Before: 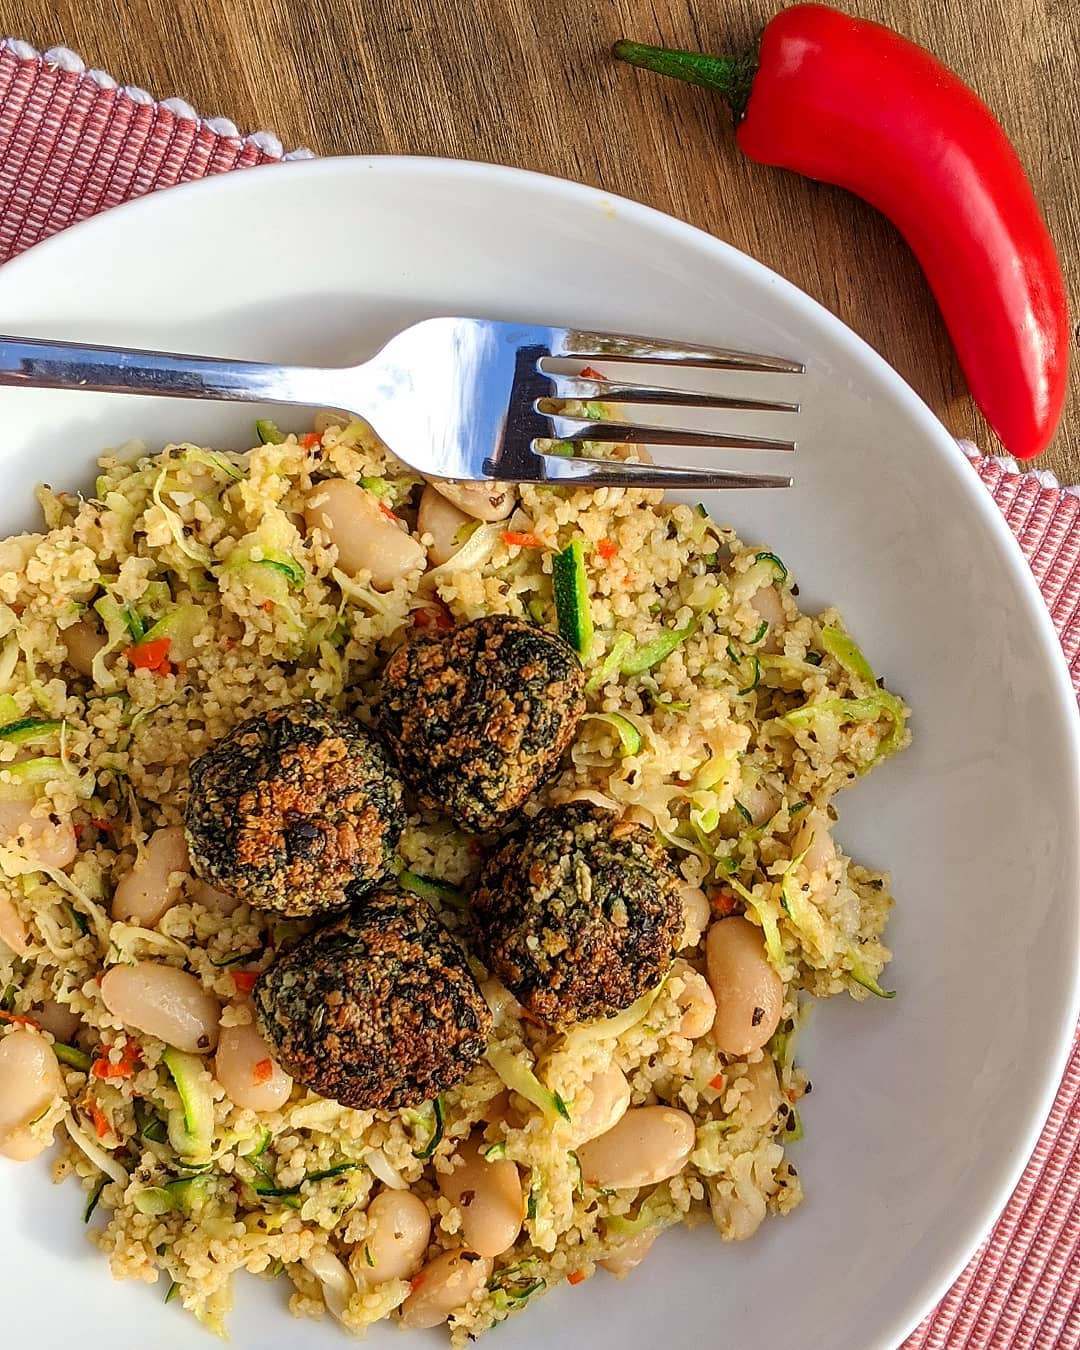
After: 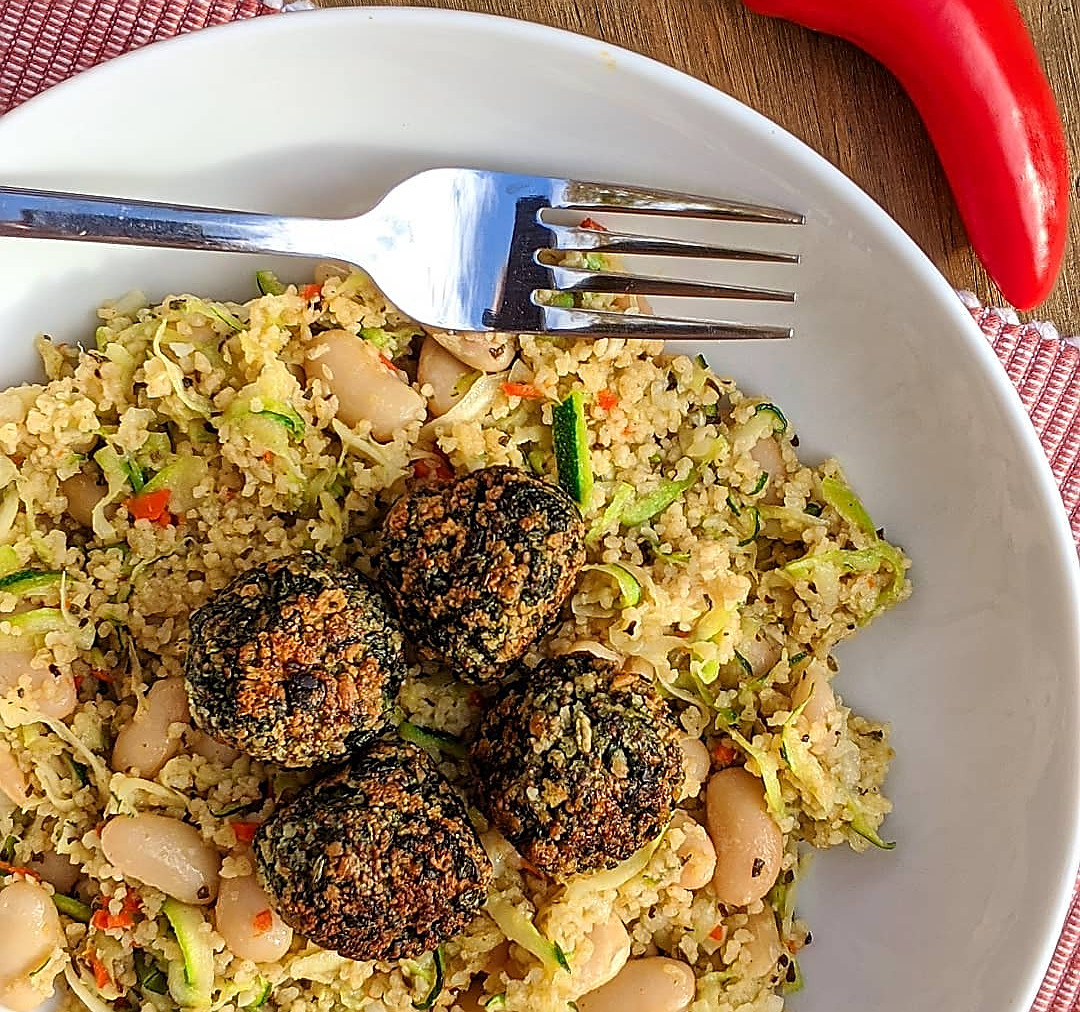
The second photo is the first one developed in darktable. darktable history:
sharpen: on, module defaults
crop: top 11.038%, bottom 13.962%
